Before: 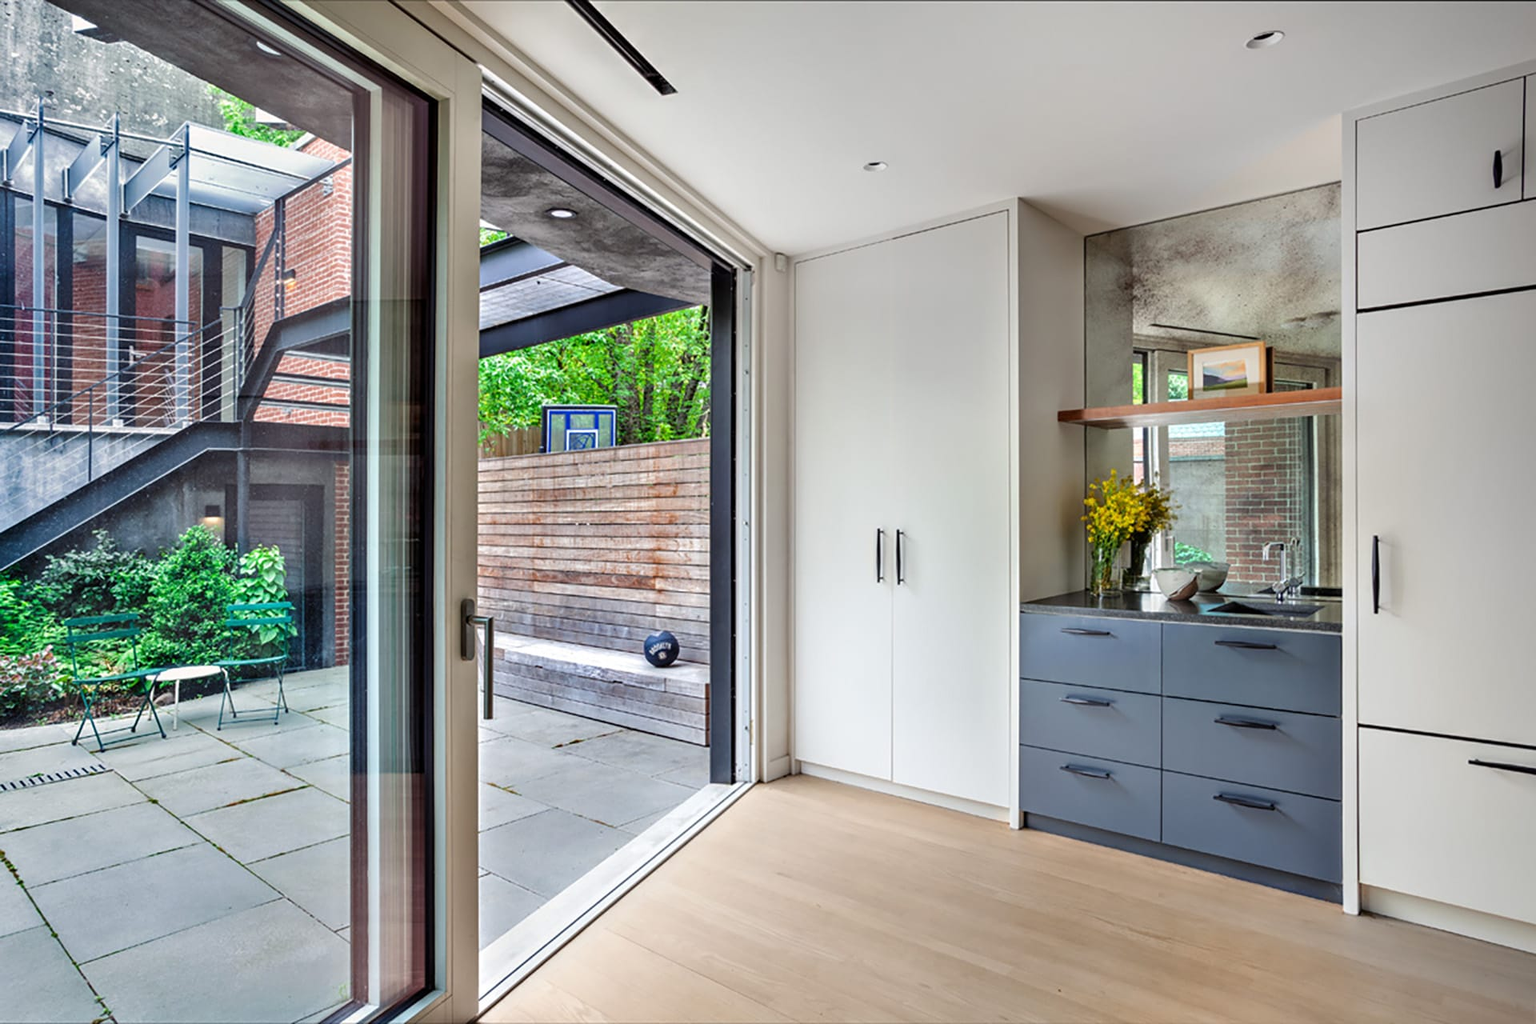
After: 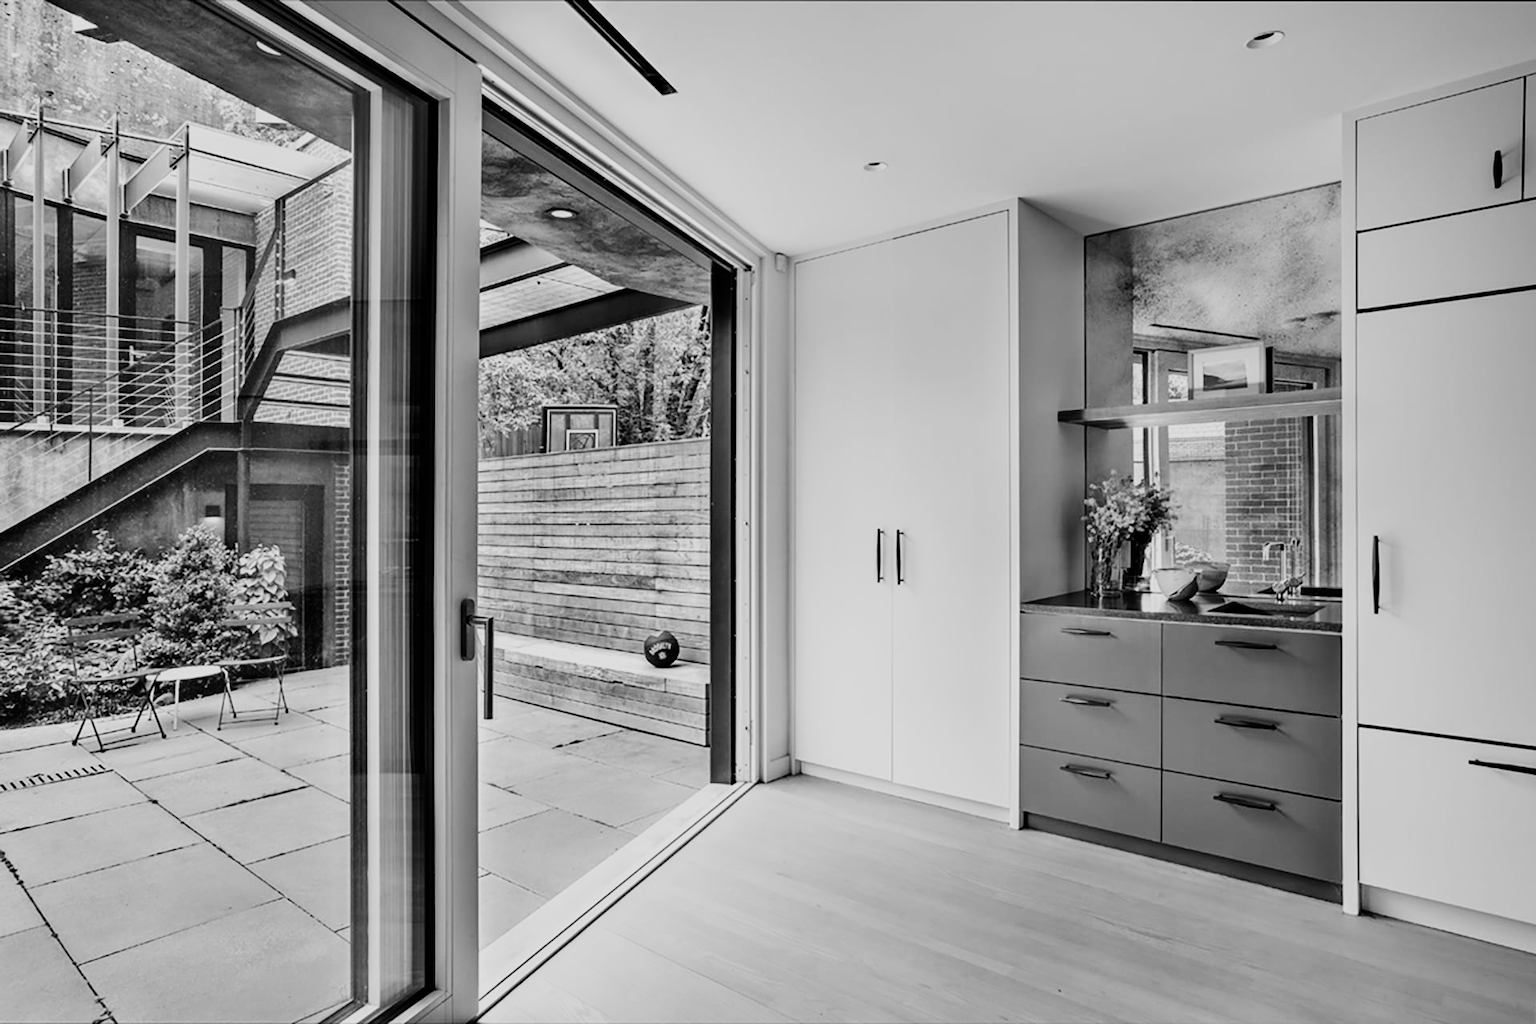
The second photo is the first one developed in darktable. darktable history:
sigmoid: contrast 1.6, skew -0.2, preserve hue 0%, red attenuation 0.1, red rotation 0.035, green attenuation 0.1, green rotation -0.017, blue attenuation 0.15, blue rotation -0.052, base primaries Rec2020
monochrome: on, module defaults
